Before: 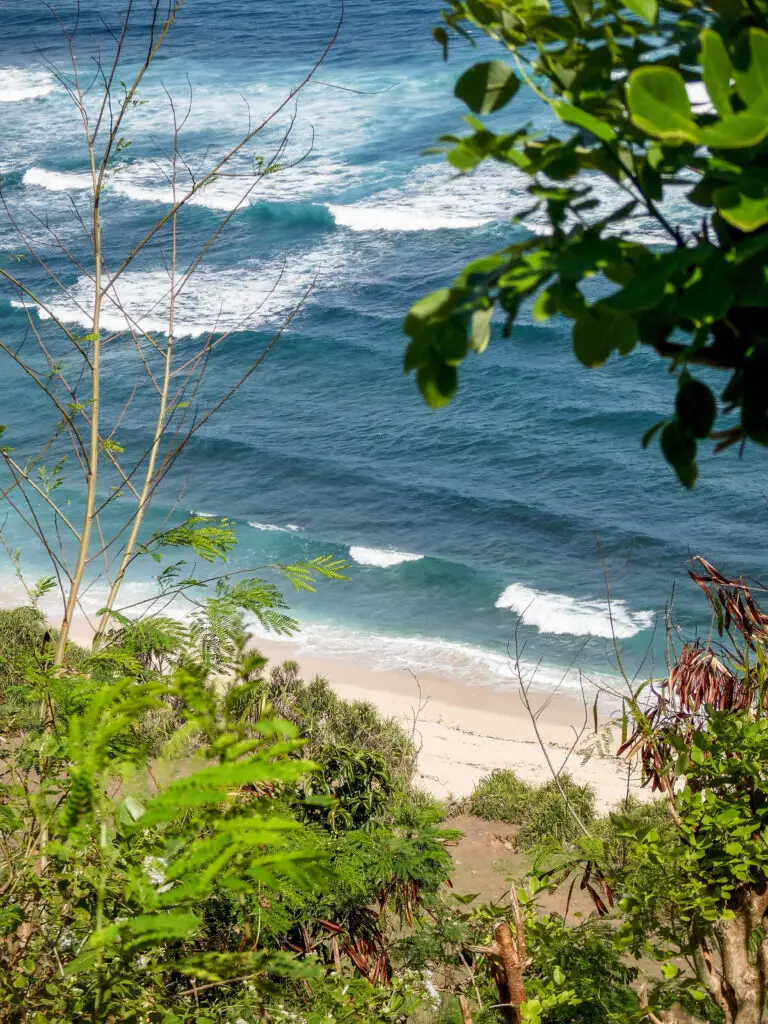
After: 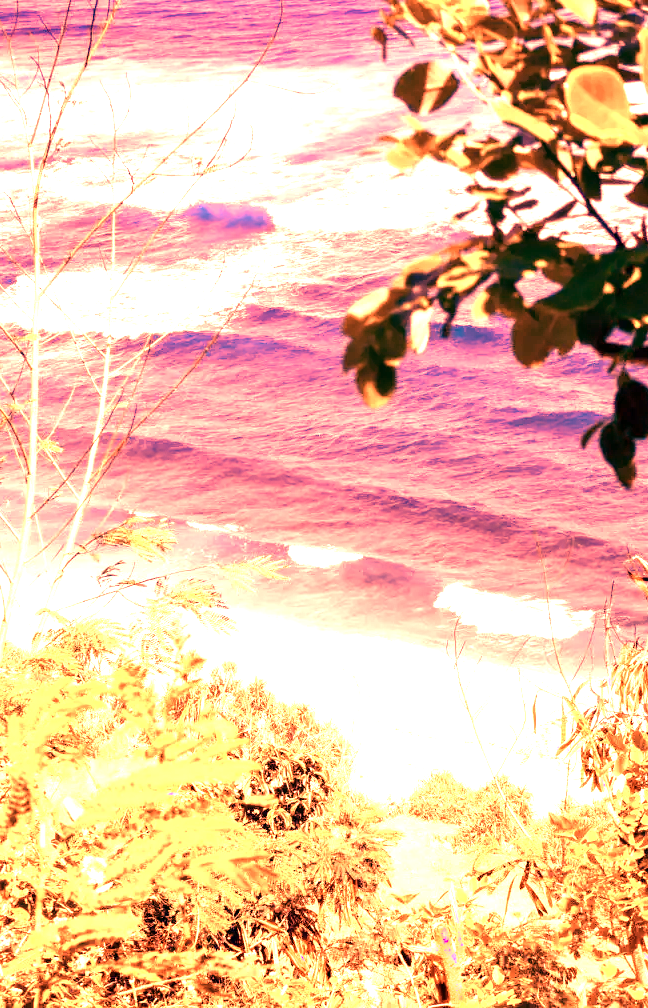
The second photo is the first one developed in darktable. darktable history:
exposure: compensate highlight preservation false
crop: left 8.026%, right 7.374%
white balance: red 4.26, blue 1.802
color zones: curves: ch0 [(0.018, 0.548) (0.224, 0.64) (0.425, 0.447) (0.675, 0.575) (0.732, 0.579)]; ch1 [(0.066, 0.487) (0.25, 0.5) (0.404, 0.43) (0.75, 0.421) (0.956, 0.421)]; ch2 [(0.044, 0.561) (0.215, 0.465) (0.399, 0.544) (0.465, 0.548) (0.614, 0.447) (0.724, 0.43) (0.882, 0.623) (0.956, 0.632)]
